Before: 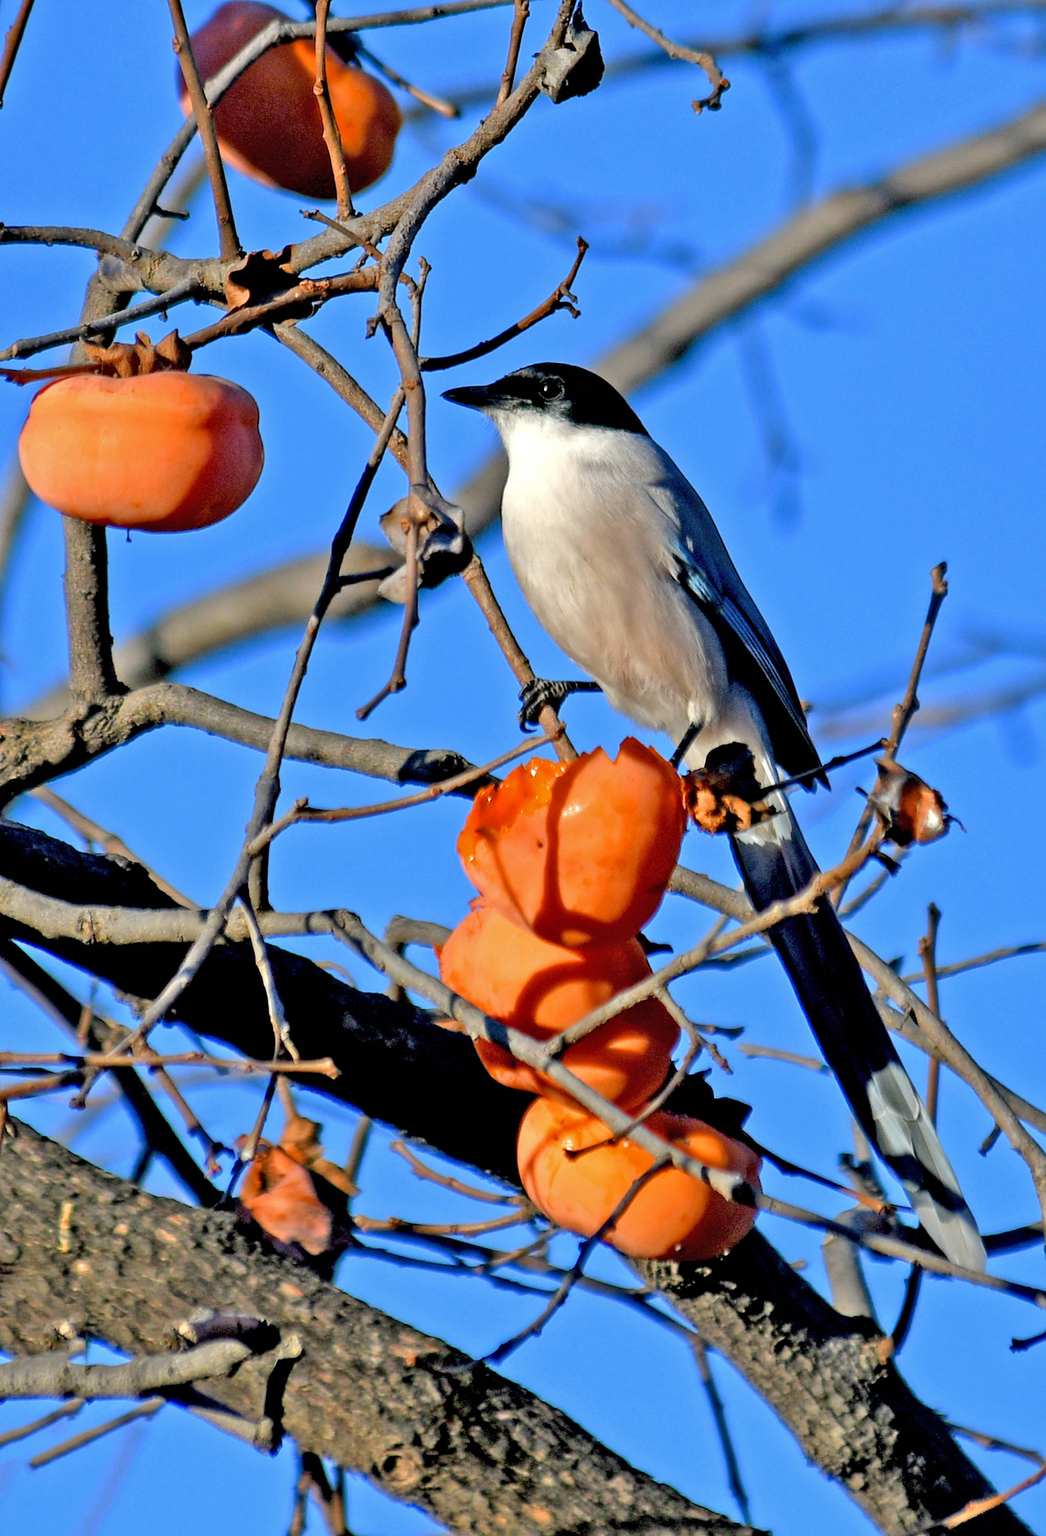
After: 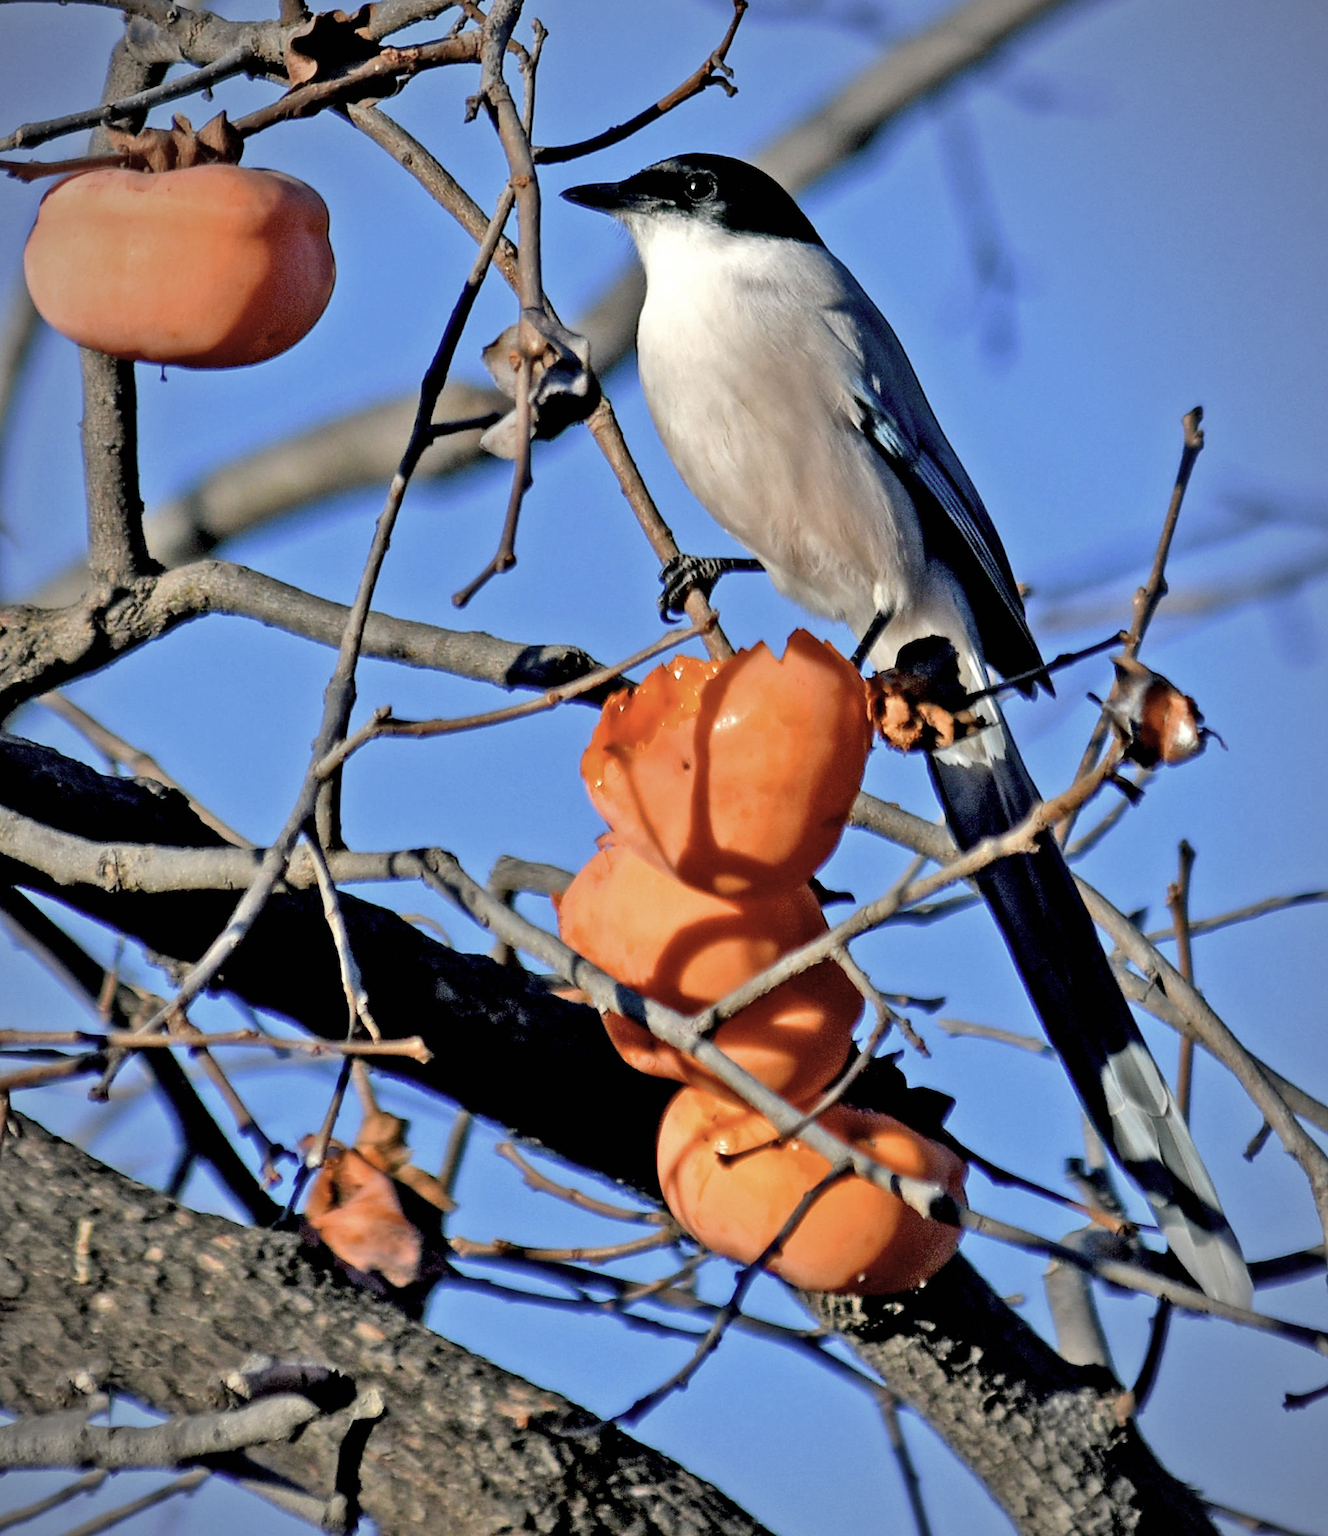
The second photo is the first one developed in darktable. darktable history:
crop and rotate: top 15.774%, bottom 5.506%
vibrance: on, module defaults
vignetting: fall-off radius 70%, automatic ratio true
contrast brightness saturation: contrast 0.1, saturation -0.3
